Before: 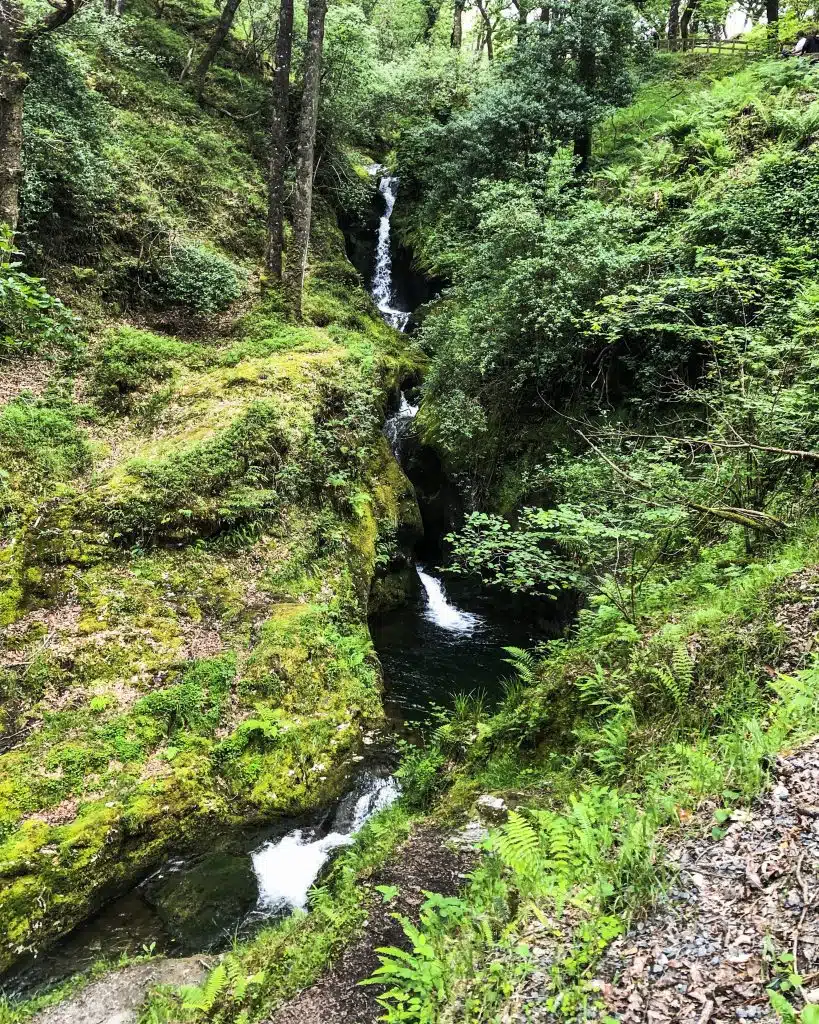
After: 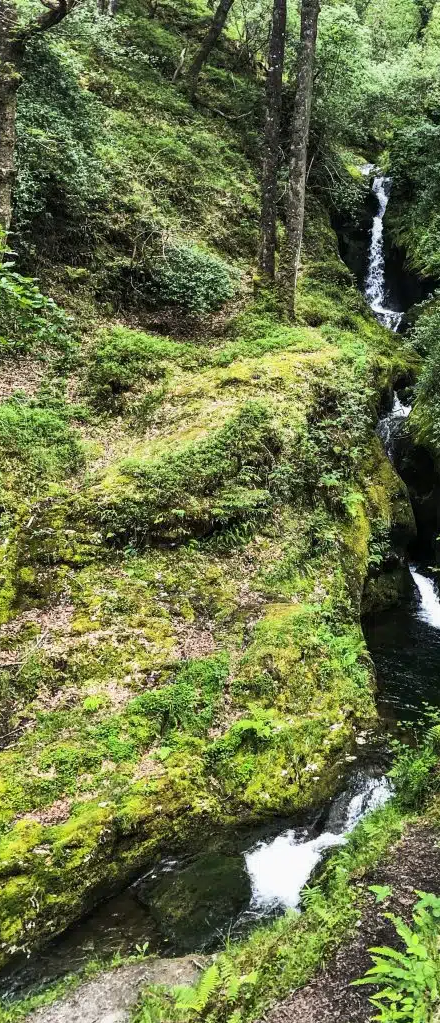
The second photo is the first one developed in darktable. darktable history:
exposure: exposure -0.04 EV, compensate exposure bias true, compensate highlight preservation false
crop: left 0.919%, right 45.235%, bottom 0.09%
